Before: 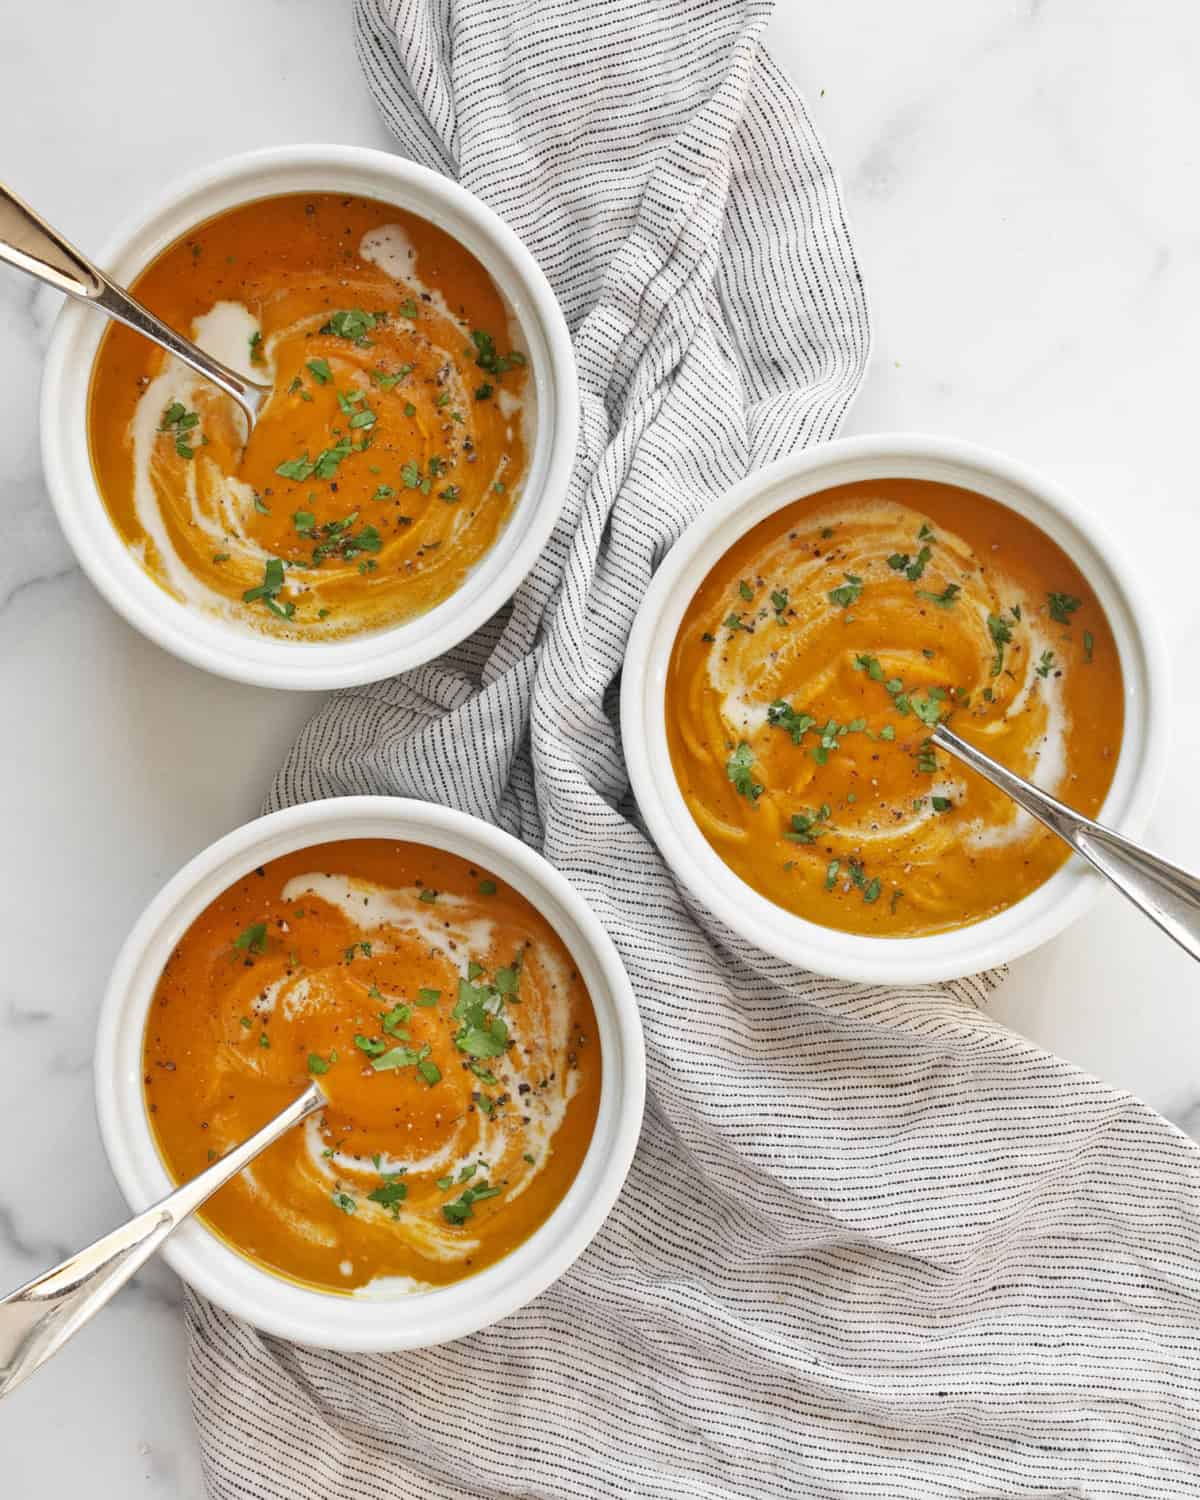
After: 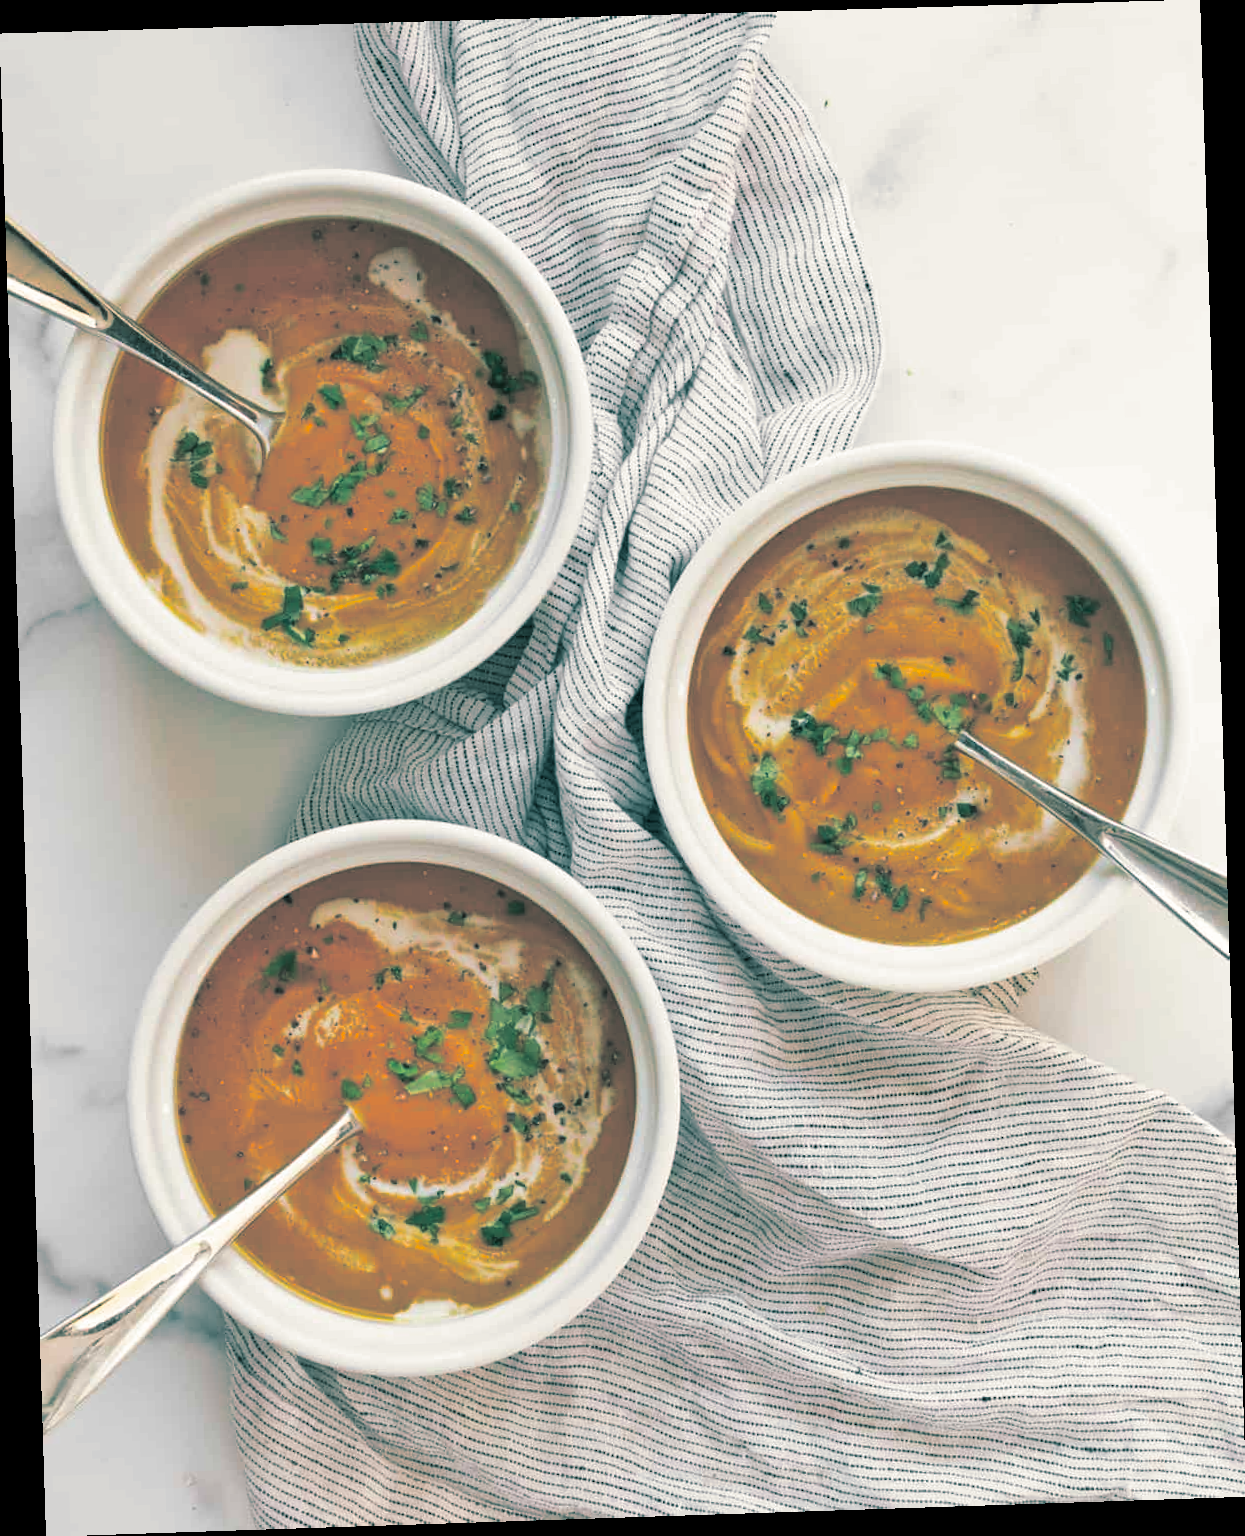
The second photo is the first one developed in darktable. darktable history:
rotate and perspective: rotation -1.77°, lens shift (horizontal) 0.004, automatic cropping off
split-toning: shadows › hue 186.43°, highlights › hue 49.29°, compress 30.29%
